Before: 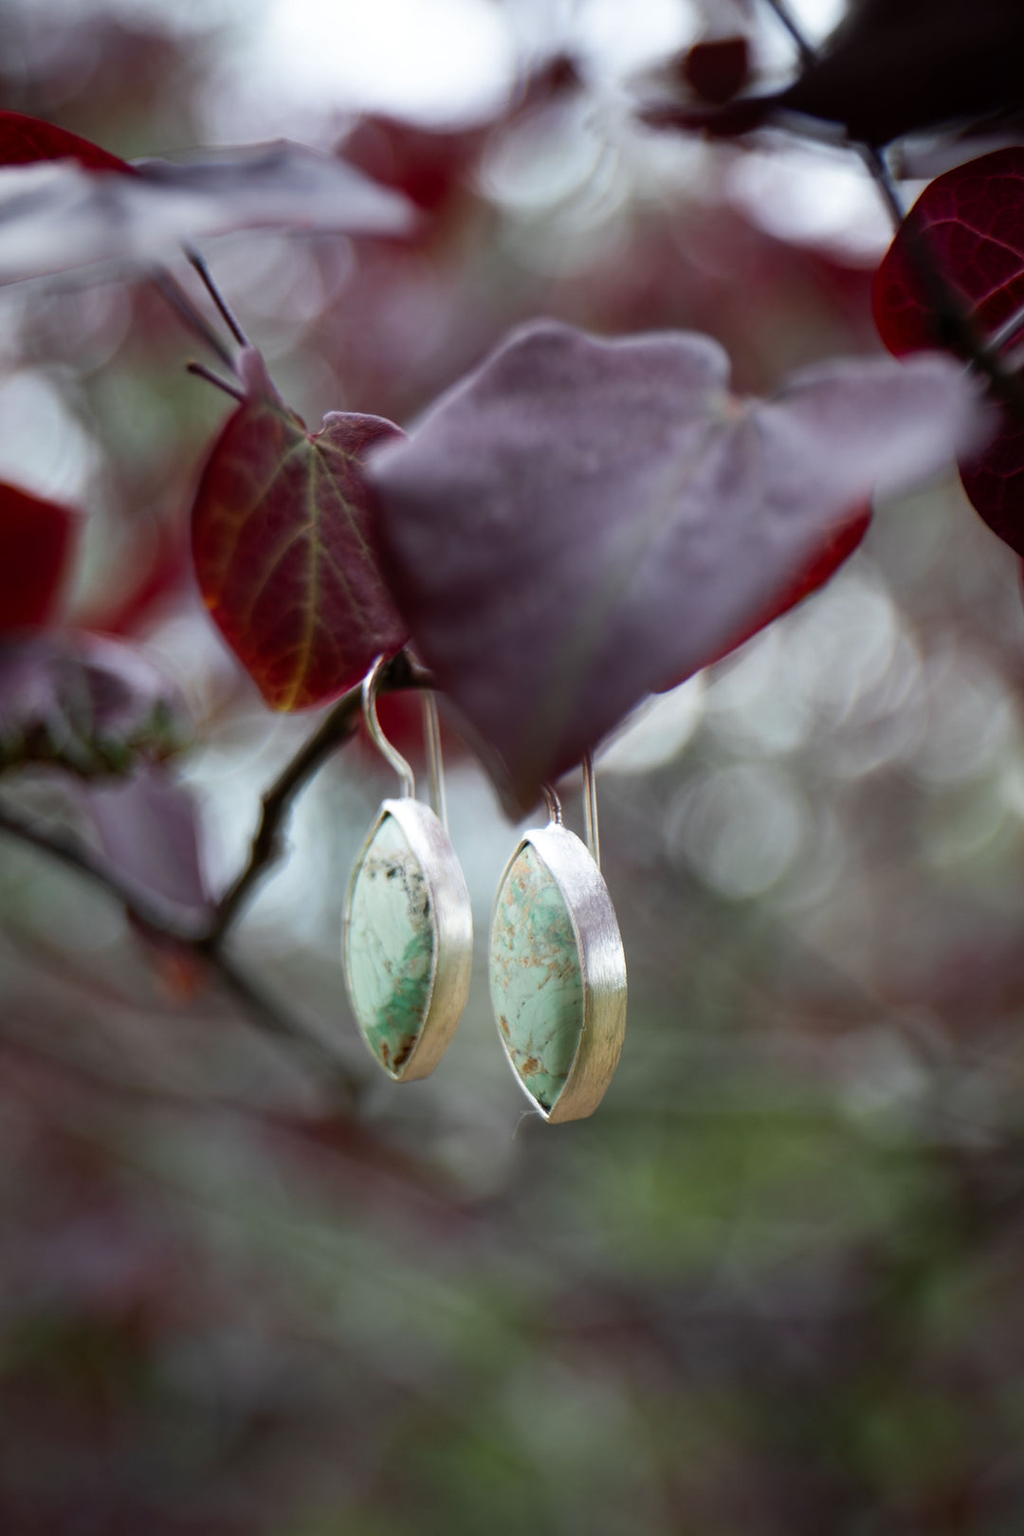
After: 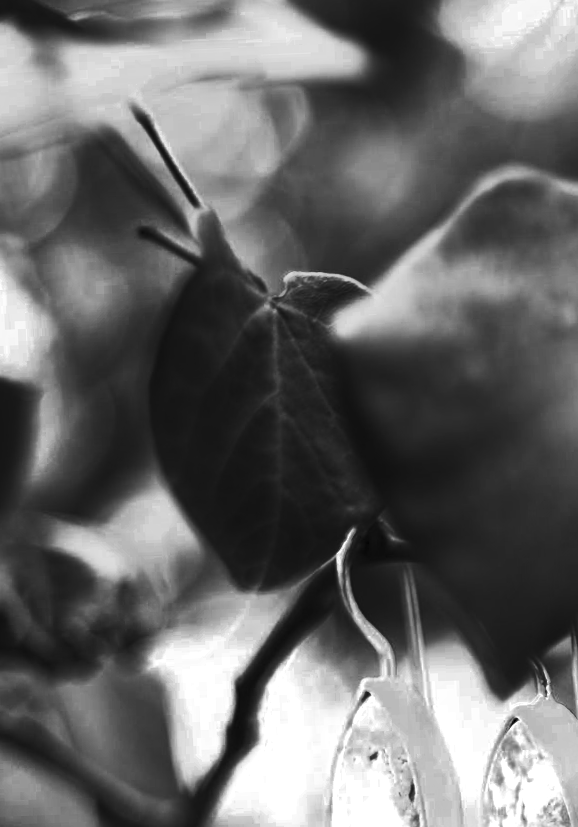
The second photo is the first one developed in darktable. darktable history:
crop and rotate: left 3.047%, top 7.509%, right 42.236%, bottom 37.598%
sharpen: amount 0.2
rotate and perspective: rotation -2.12°, lens shift (vertical) 0.009, lens shift (horizontal) -0.008, automatic cropping original format, crop left 0.036, crop right 0.964, crop top 0.05, crop bottom 0.959
white balance: red 1.045, blue 0.932
contrast brightness saturation: contrast 0.83, brightness 0.59, saturation 0.59
color zones: curves: ch0 [(0.002, 0.429) (0.121, 0.212) (0.198, 0.113) (0.276, 0.344) (0.331, 0.541) (0.41, 0.56) (0.482, 0.289) (0.619, 0.227) (0.721, 0.18) (0.821, 0.435) (0.928, 0.555) (1, 0.587)]; ch1 [(0, 0) (0.143, 0) (0.286, 0) (0.429, 0) (0.571, 0) (0.714, 0) (0.857, 0)]
color correction: highlights a* -1.43, highlights b* 10.12, shadows a* 0.395, shadows b* 19.35
